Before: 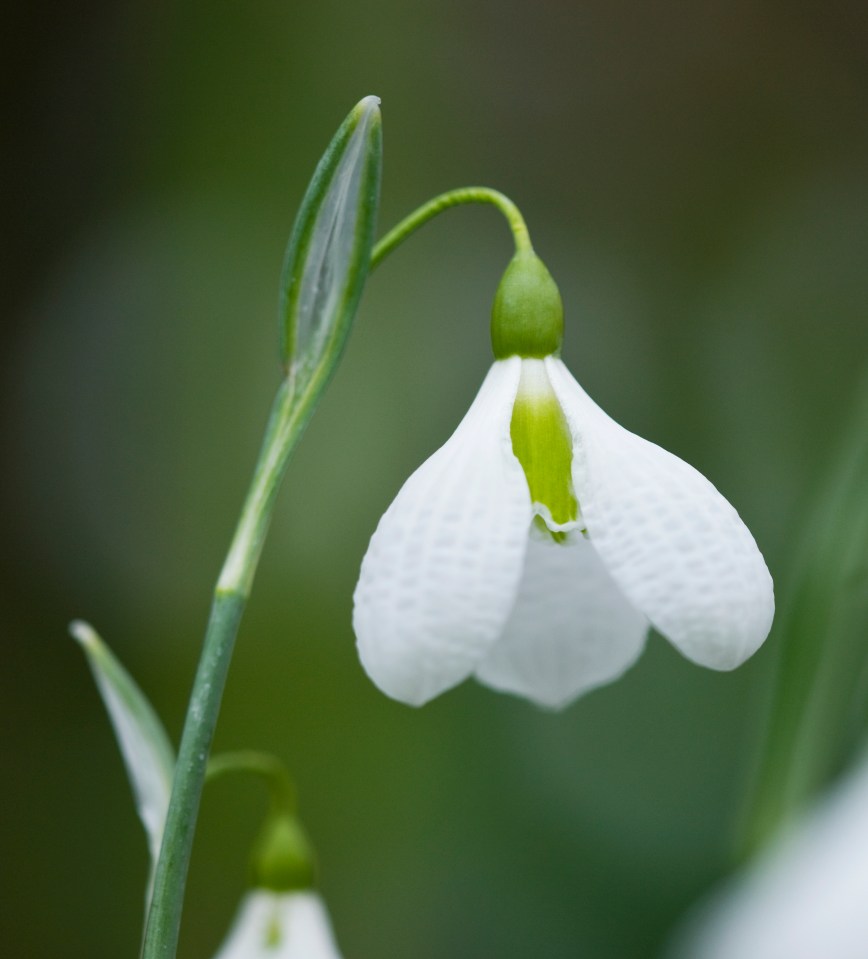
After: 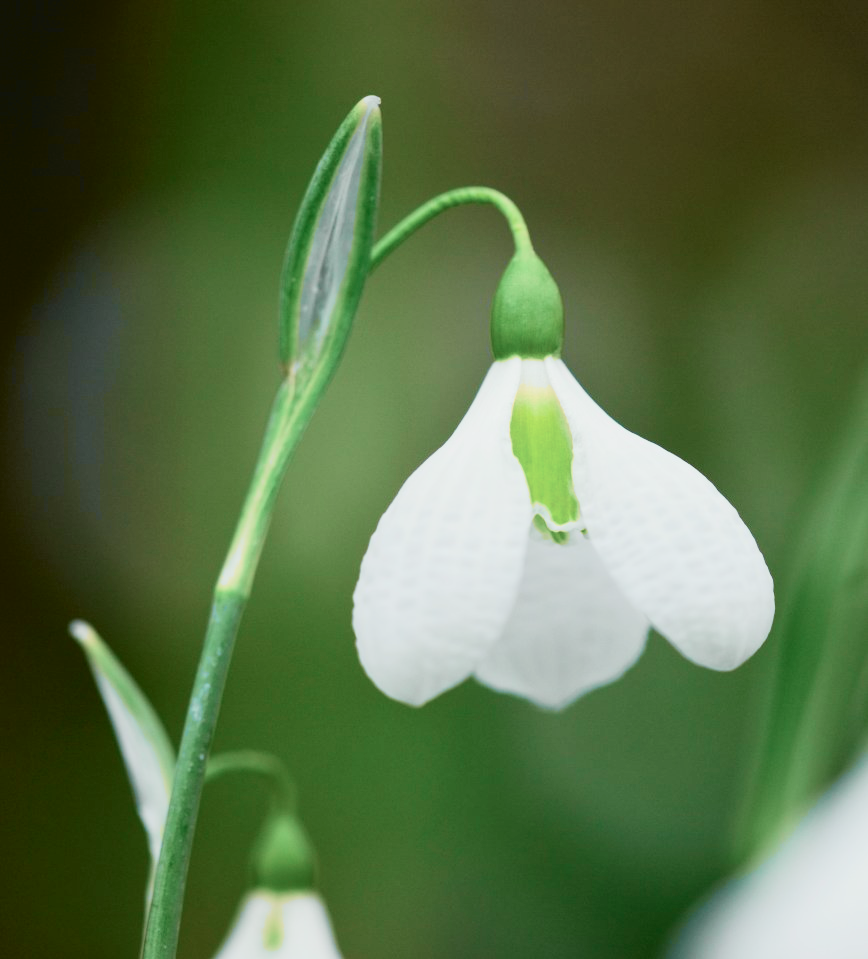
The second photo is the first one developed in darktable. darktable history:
tone curve: curves: ch0 [(0, 0.039) (0.113, 0.081) (0.204, 0.204) (0.498, 0.608) (0.709, 0.819) (0.984, 0.961)]; ch1 [(0, 0) (0.172, 0.123) (0.317, 0.272) (0.414, 0.382) (0.476, 0.479) (0.505, 0.501) (0.528, 0.54) (0.618, 0.647) (0.709, 0.764) (1, 1)]; ch2 [(0, 0) (0.411, 0.424) (0.492, 0.502) (0.521, 0.513) (0.537, 0.57) (0.686, 0.638) (1, 1)], color space Lab, independent channels, preserve colors none
